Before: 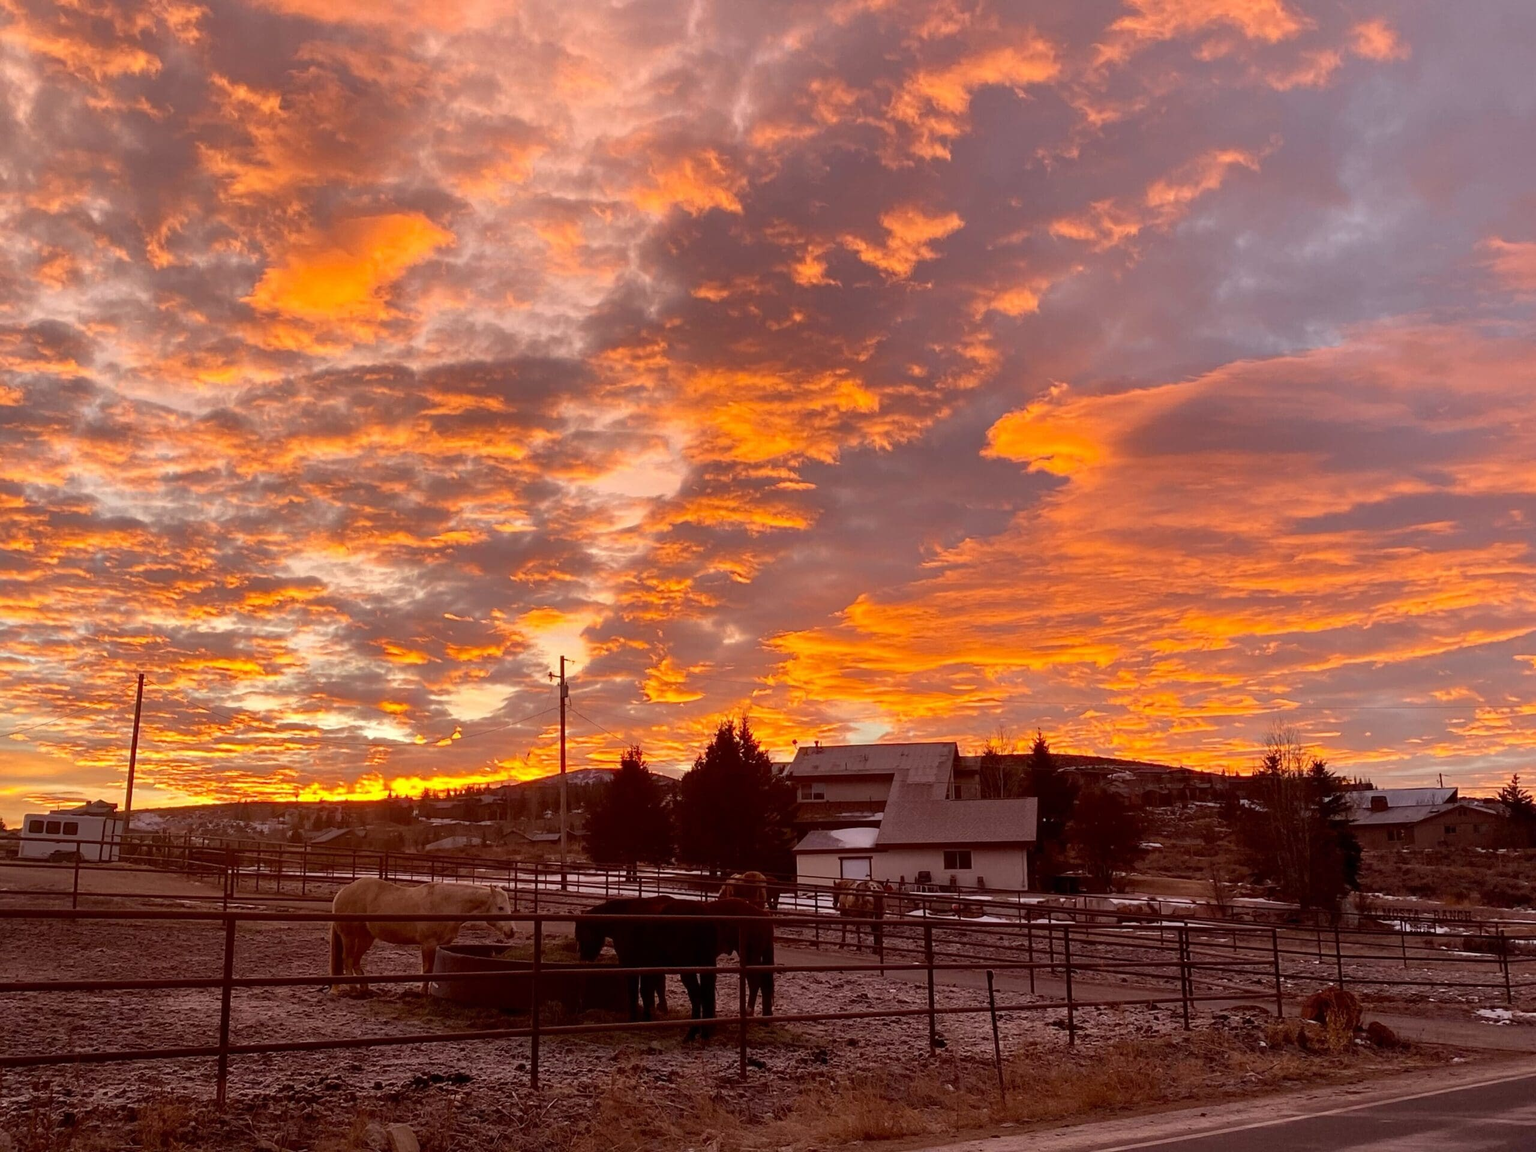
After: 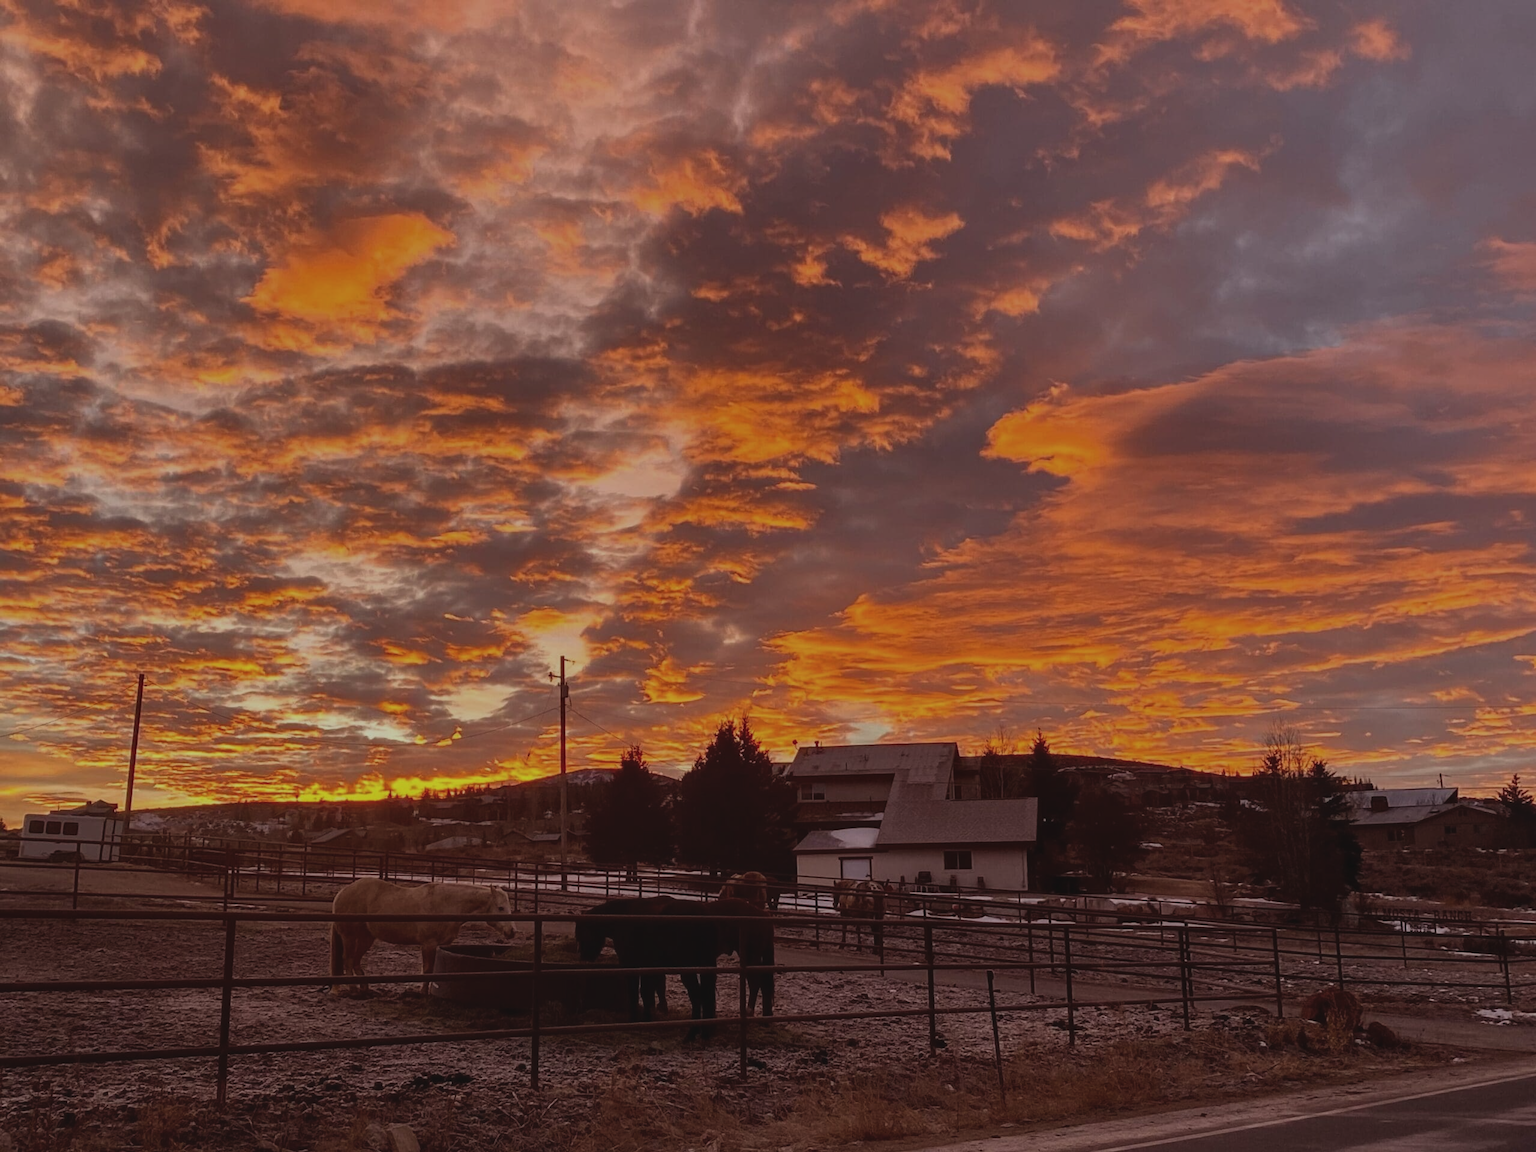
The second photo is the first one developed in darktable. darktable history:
exposure: black level correction -0.016, exposure -1.096 EV, compensate highlight preservation false
local contrast: on, module defaults
